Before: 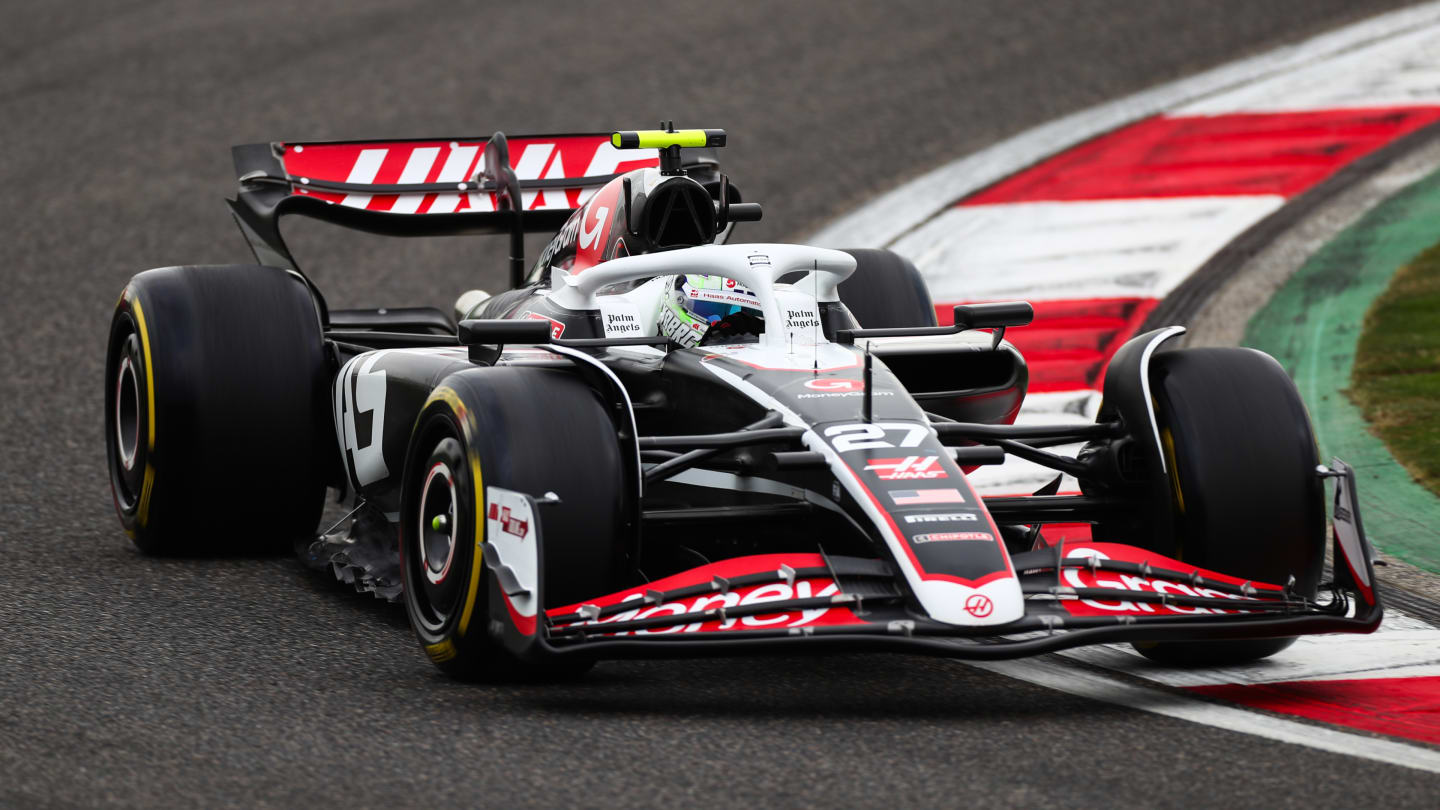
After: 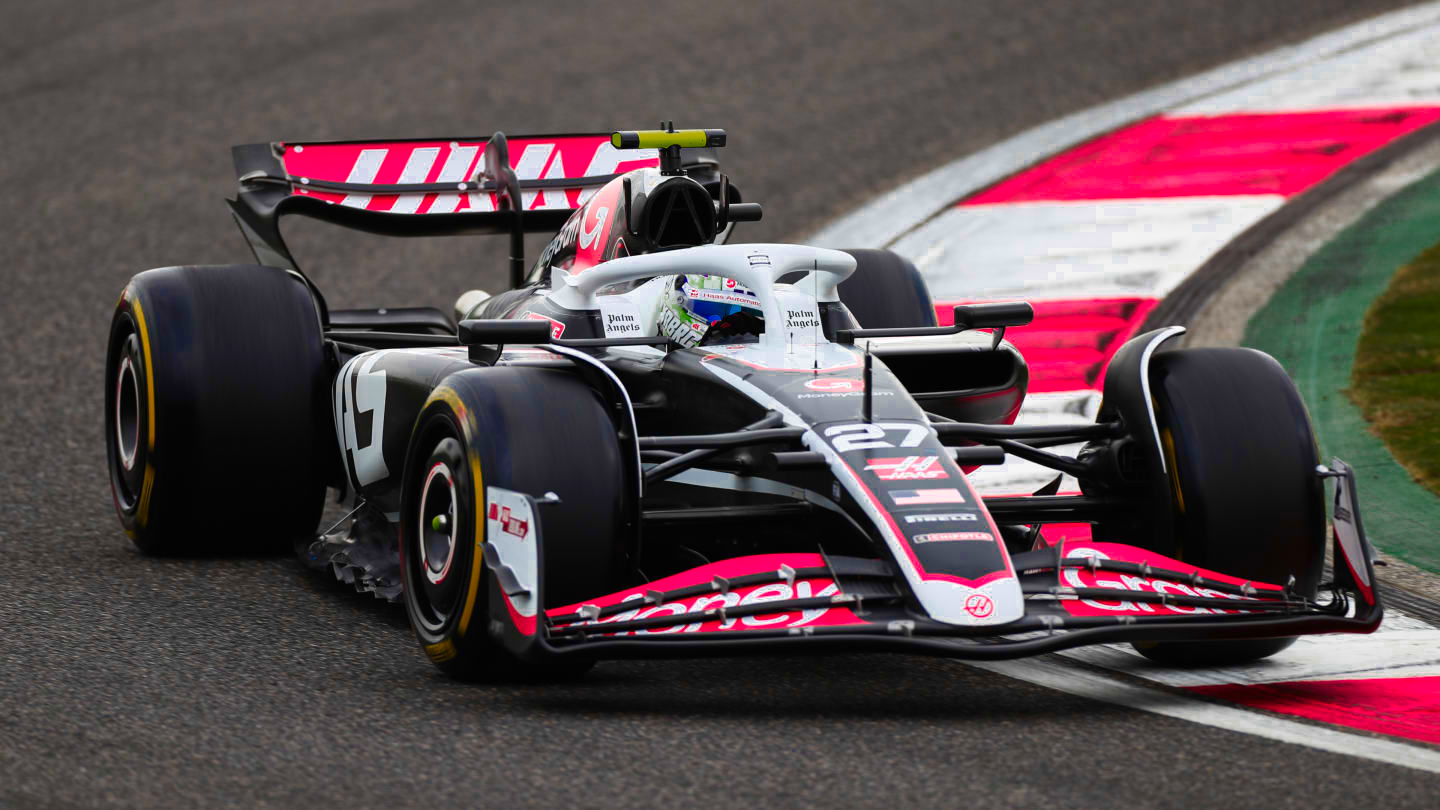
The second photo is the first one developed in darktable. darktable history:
color zones: curves: ch0 [(0, 0.553) (0.123, 0.58) (0.23, 0.419) (0.468, 0.155) (0.605, 0.132) (0.723, 0.063) (0.833, 0.172) (0.921, 0.468)]; ch1 [(0.025, 0.645) (0.229, 0.584) (0.326, 0.551) (0.537, 0.446) (0.599, 0.911) (0.708, 1) (0.805, 0.944)]; ch2 [(0.086, 0.468) (0.254, 0.464) (0.638, 0.564) (0.702, 0.592) (0.768, 0.564)]
tone equalizer: on, module defaults
